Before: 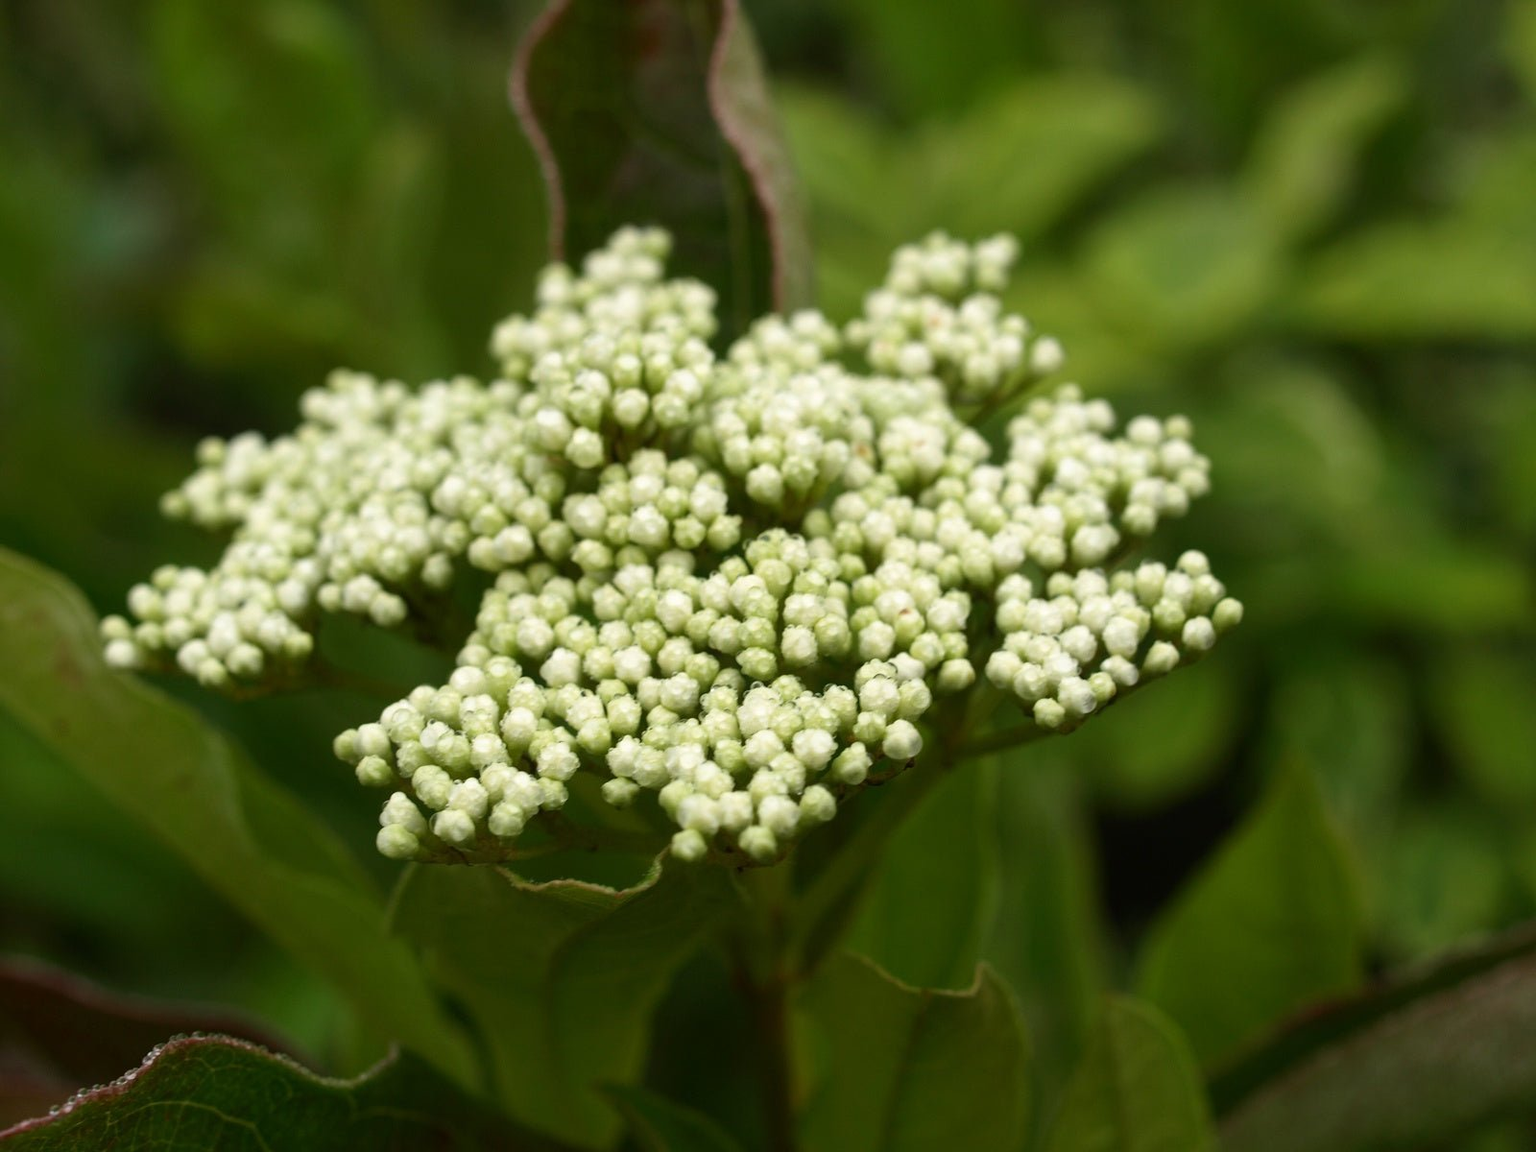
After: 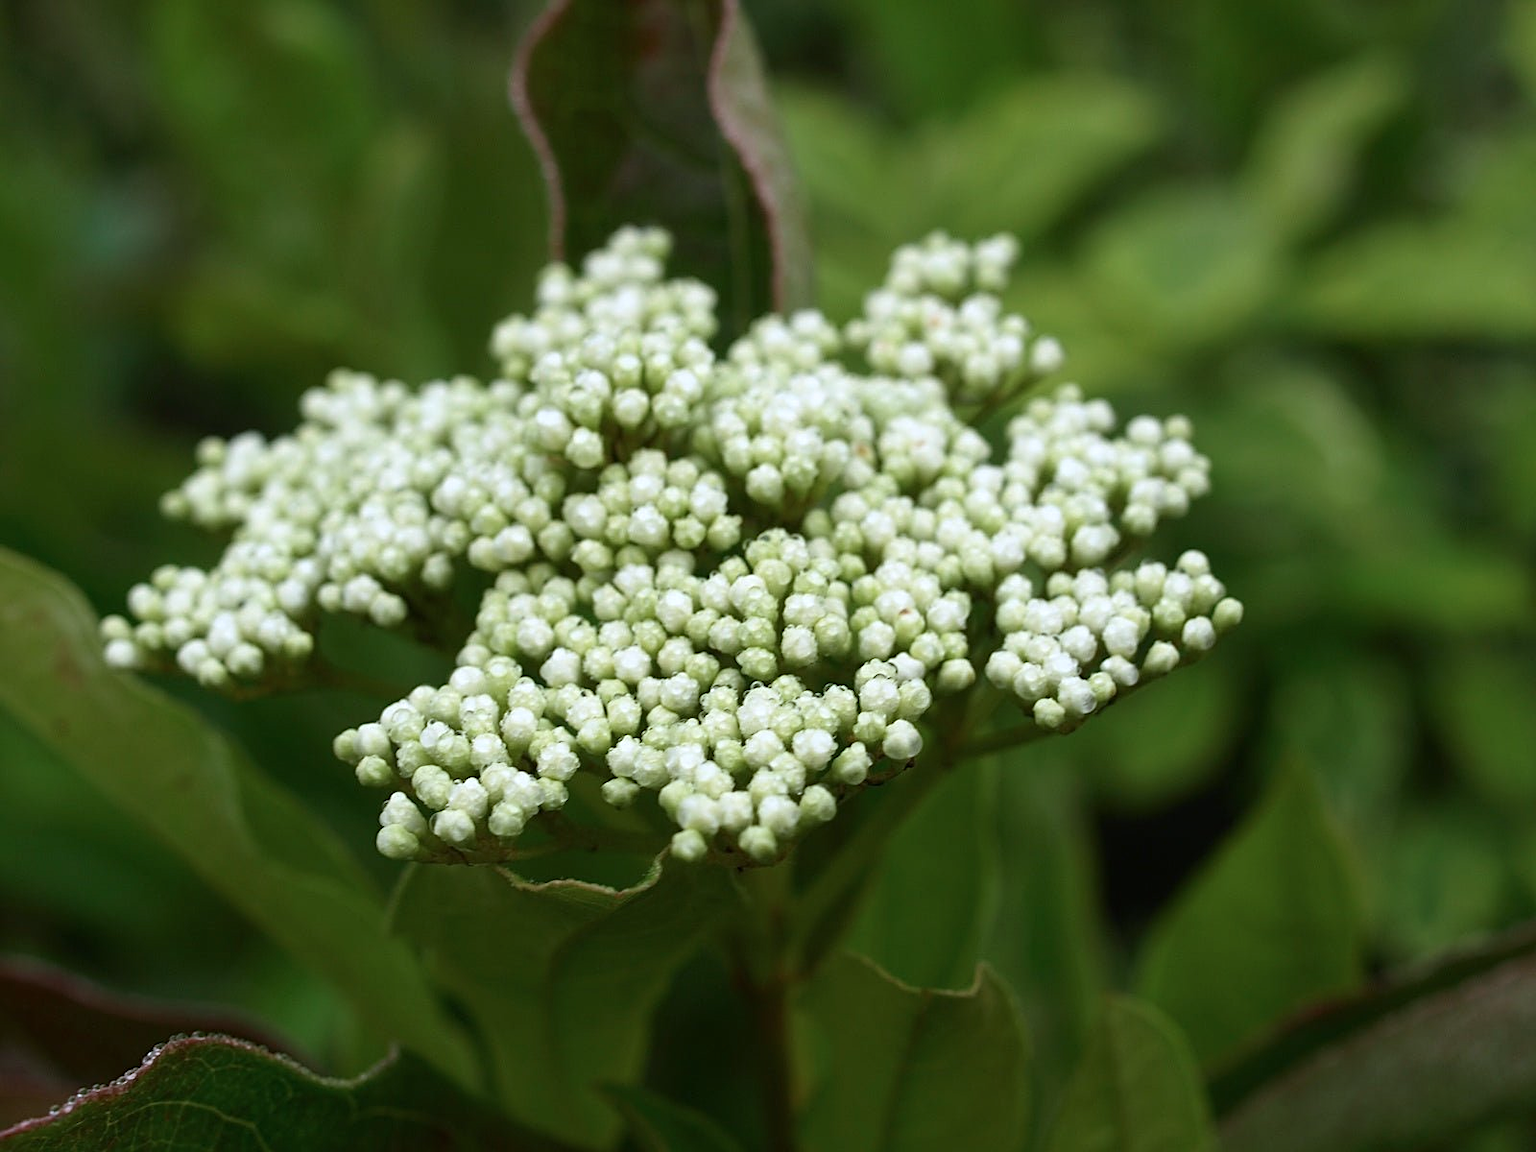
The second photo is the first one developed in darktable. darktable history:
color calibration: illuminant as shot in camera, x 0.37, y 0.382, temperature 4320.66 K, gamut compression 1.66
sharpen: on, module defaults
